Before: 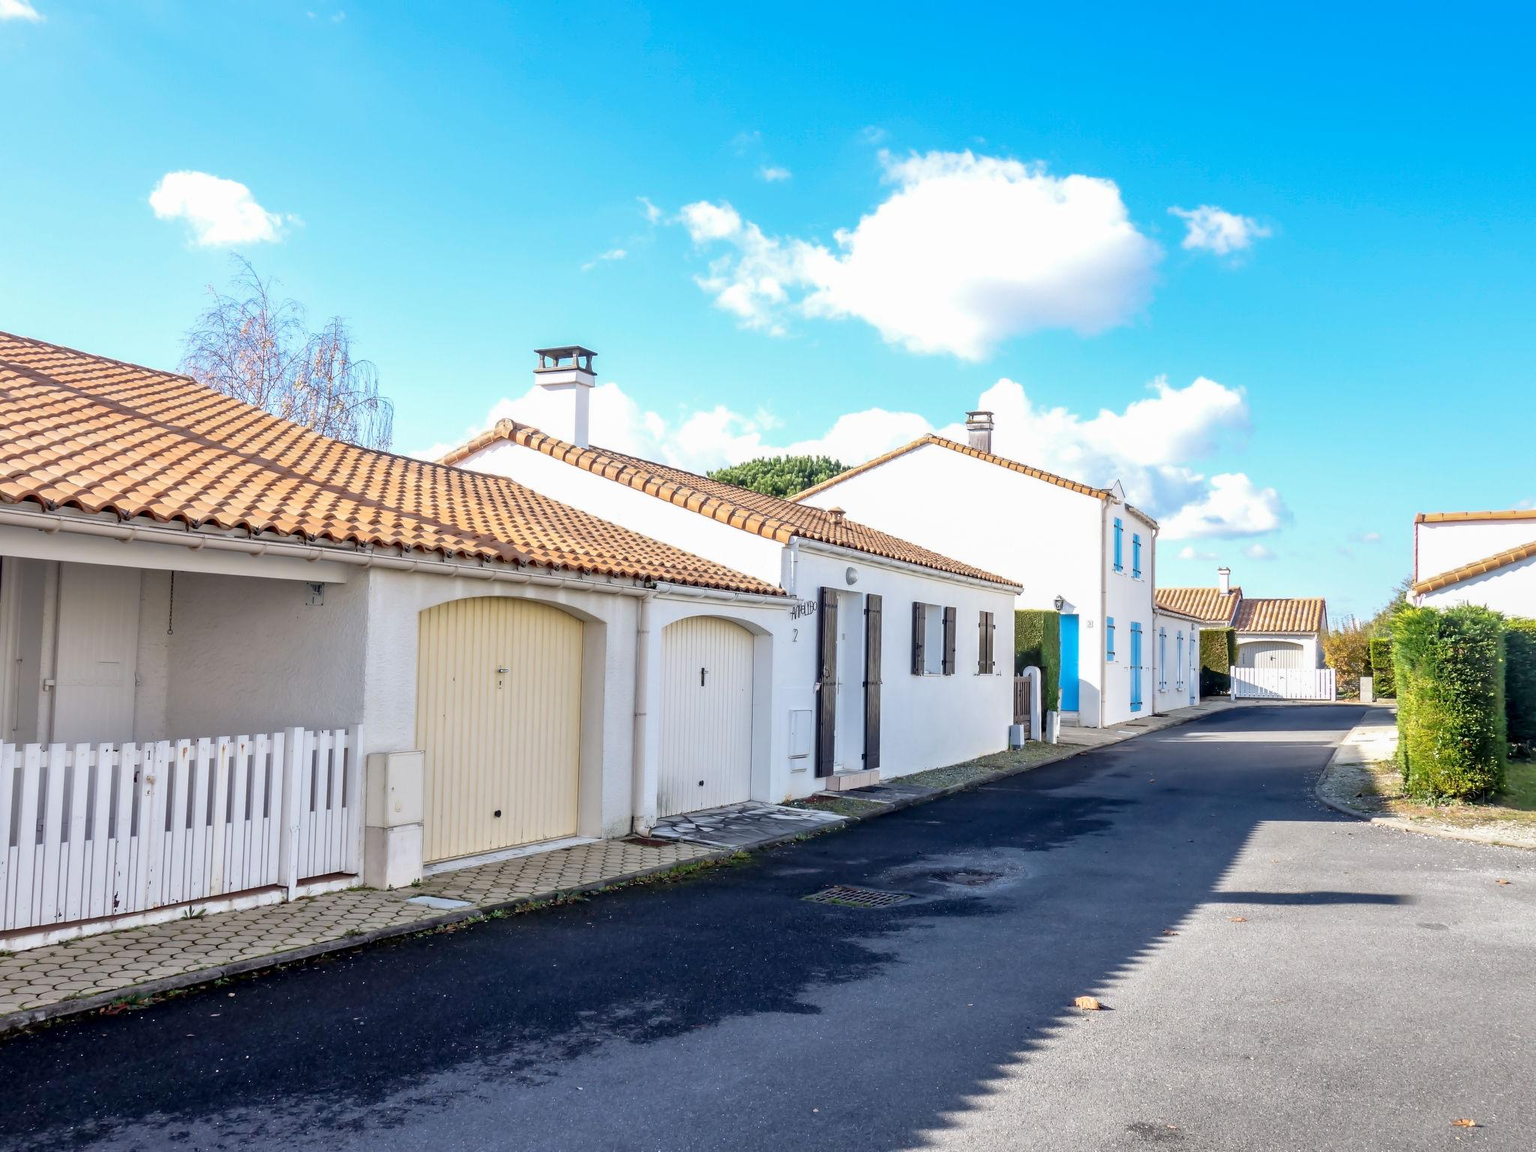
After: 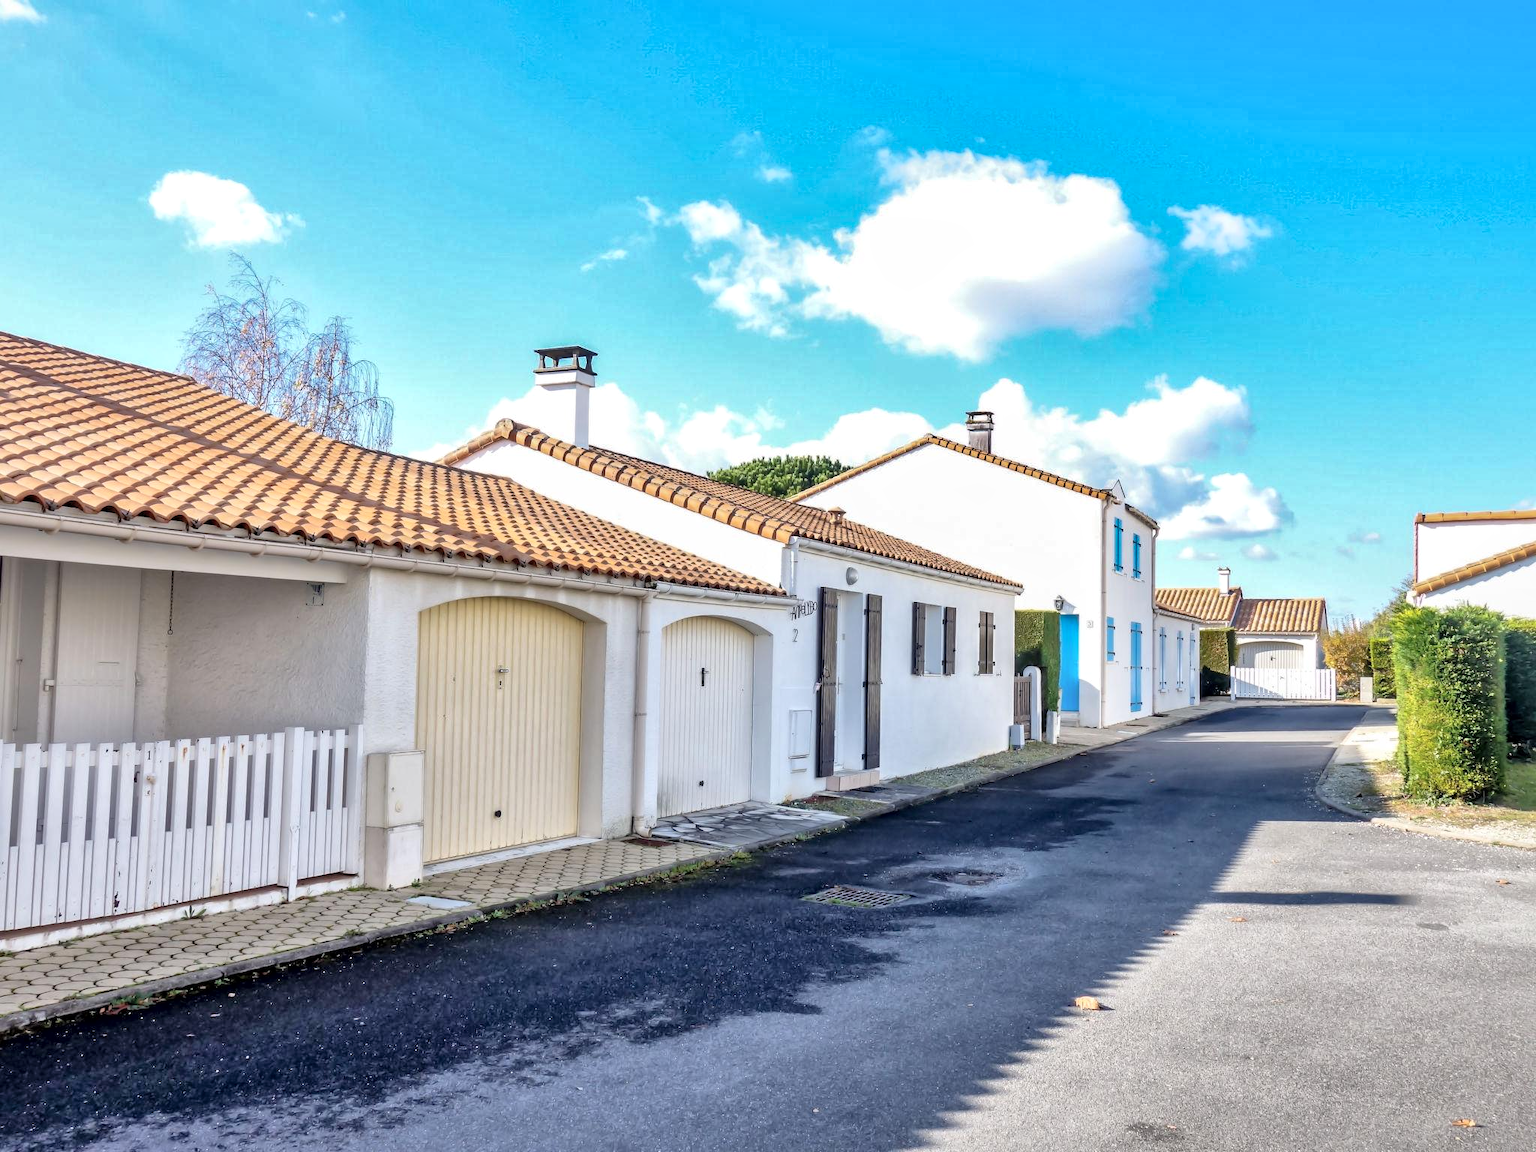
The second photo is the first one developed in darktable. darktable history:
shadows and highlights: shadows 60, soften with gaussian
global tonemap: drago (1, 100), detail 1
